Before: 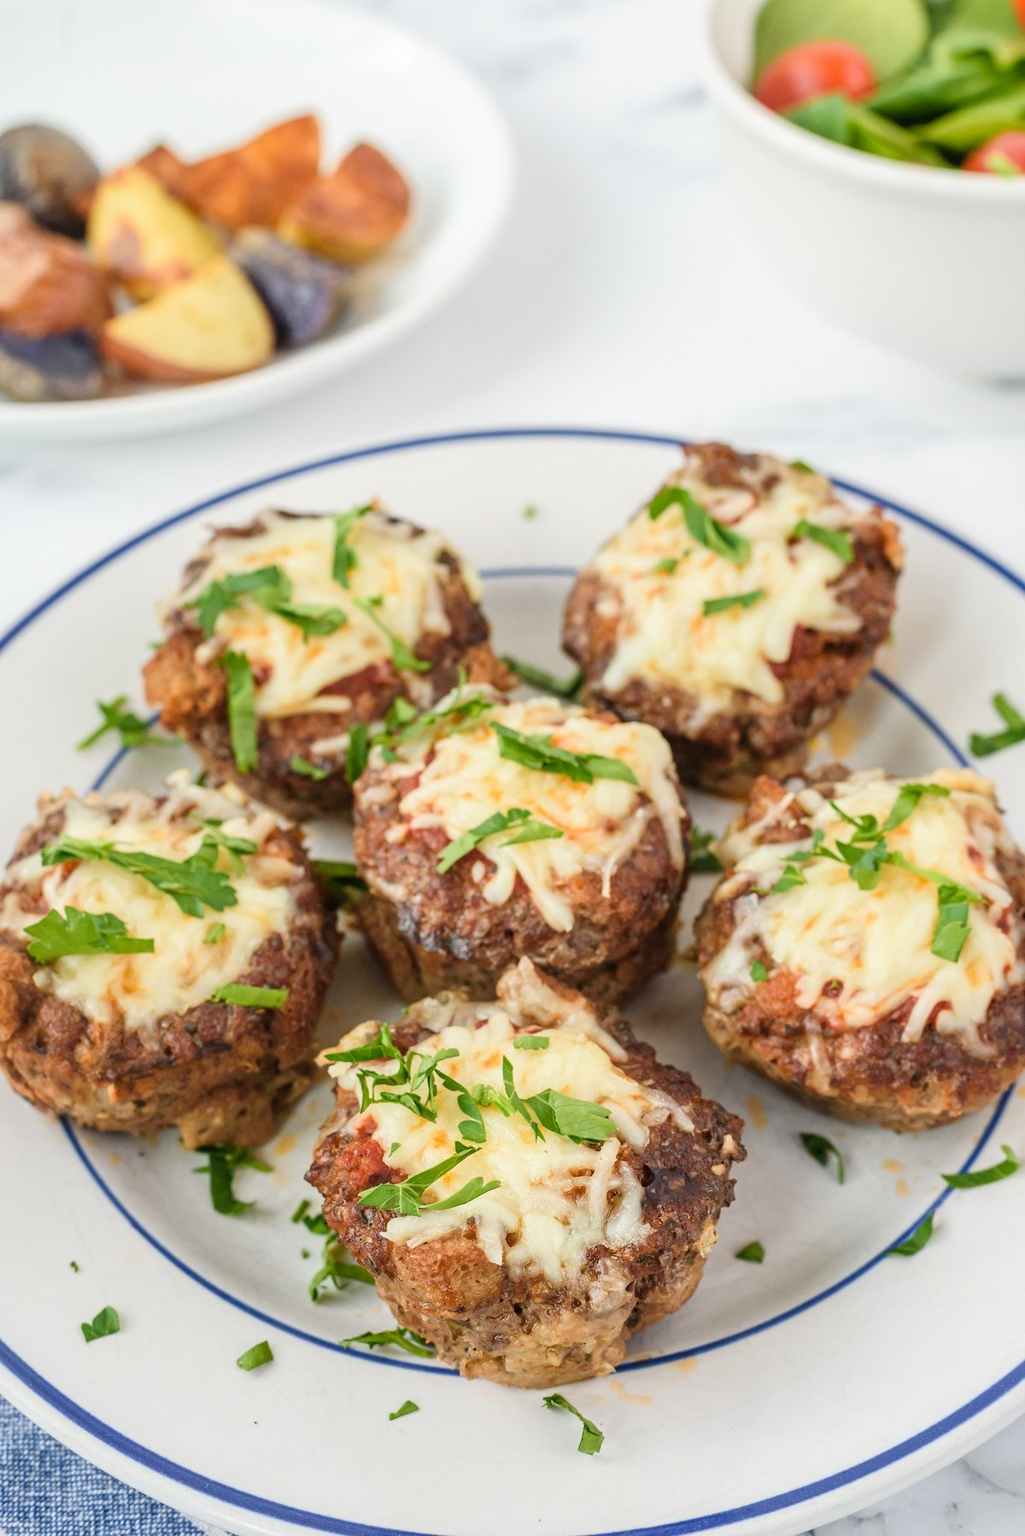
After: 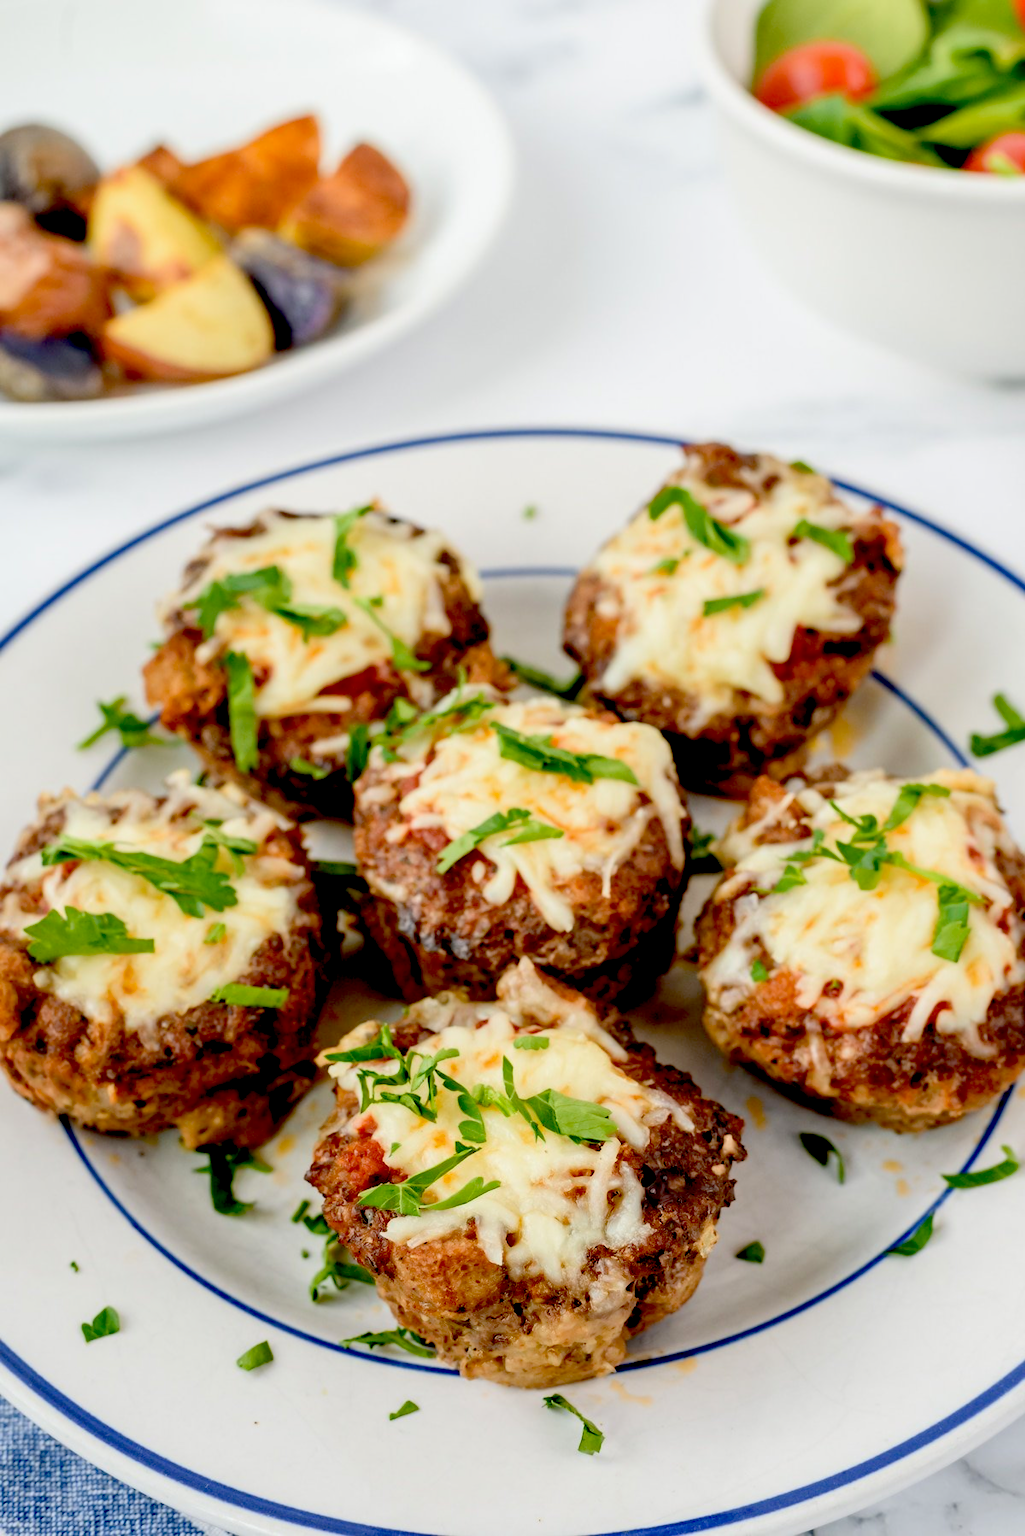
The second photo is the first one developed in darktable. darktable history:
exposure: black level correction 0.056, exposure -0.034 EV, compensate highlight preservation false
contrast equalizer: y [[0.5 ×4, 0.525, 0.667], [0.5 ×6], [0.5 ×6], [0 ×4, 0.042, 0], [0, 0, 0.004, 0.1, 0.191, 0.131]], mix -0.988
